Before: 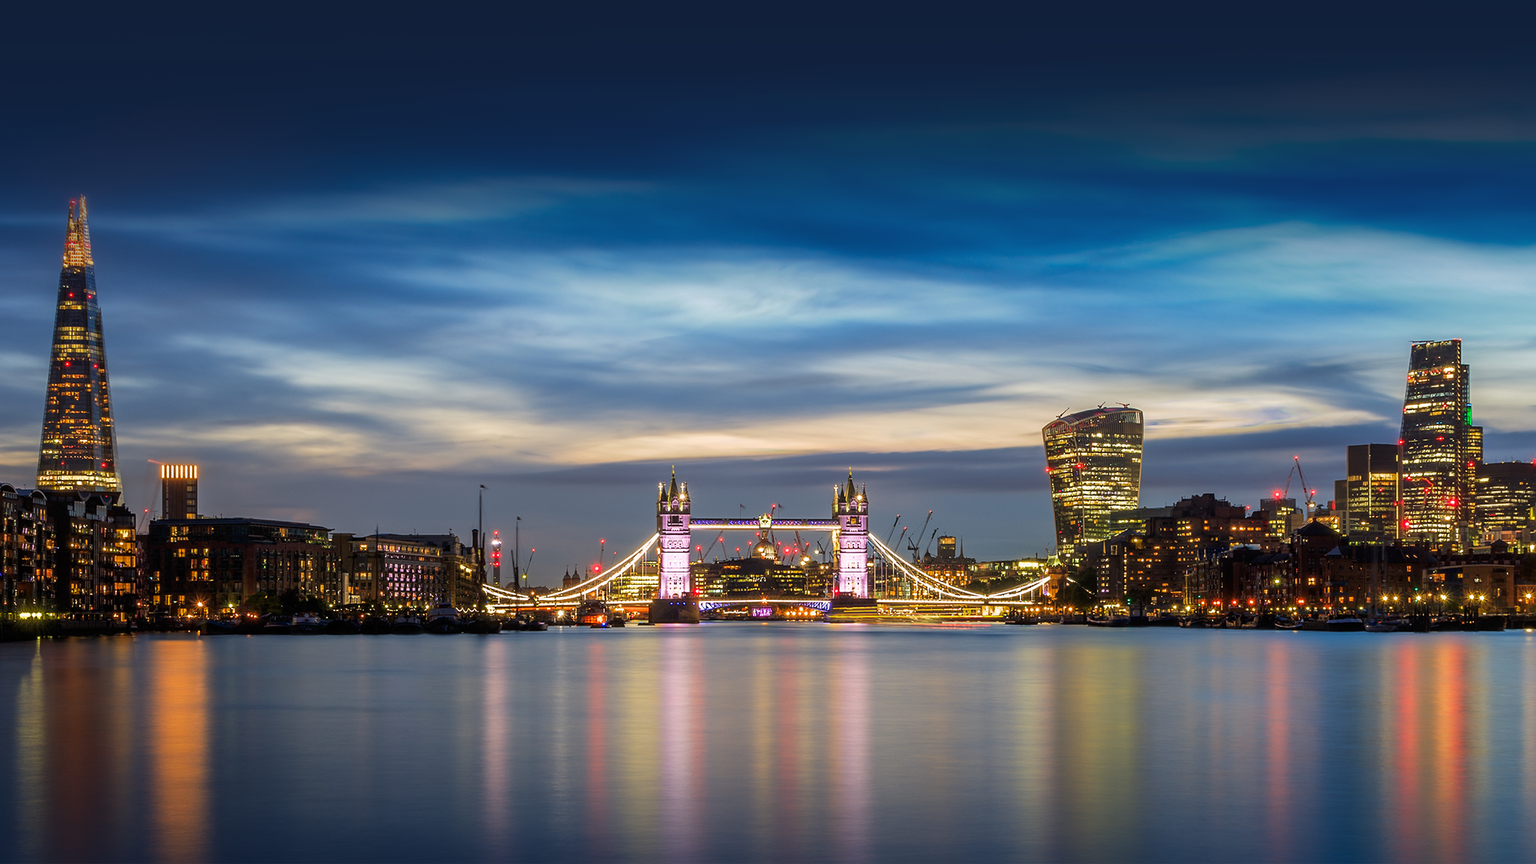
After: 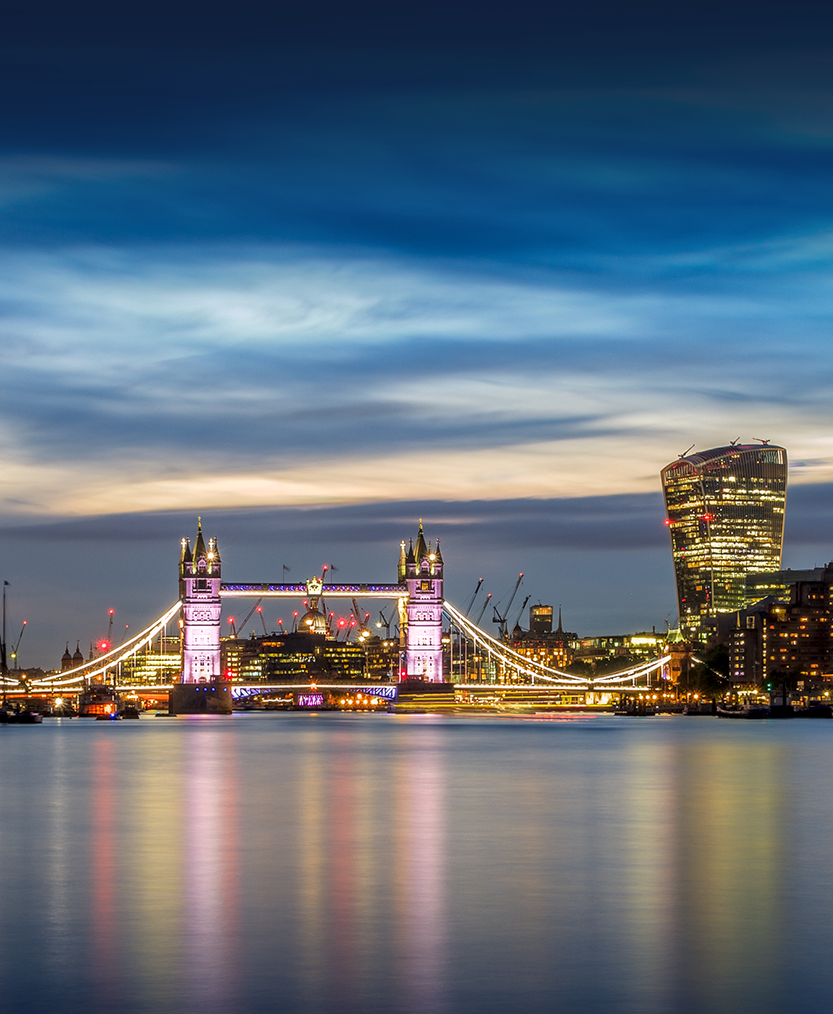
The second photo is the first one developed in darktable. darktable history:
crop: left 33.452%, top 6.025%, right 23.155%
local contrast: on, module defaults
